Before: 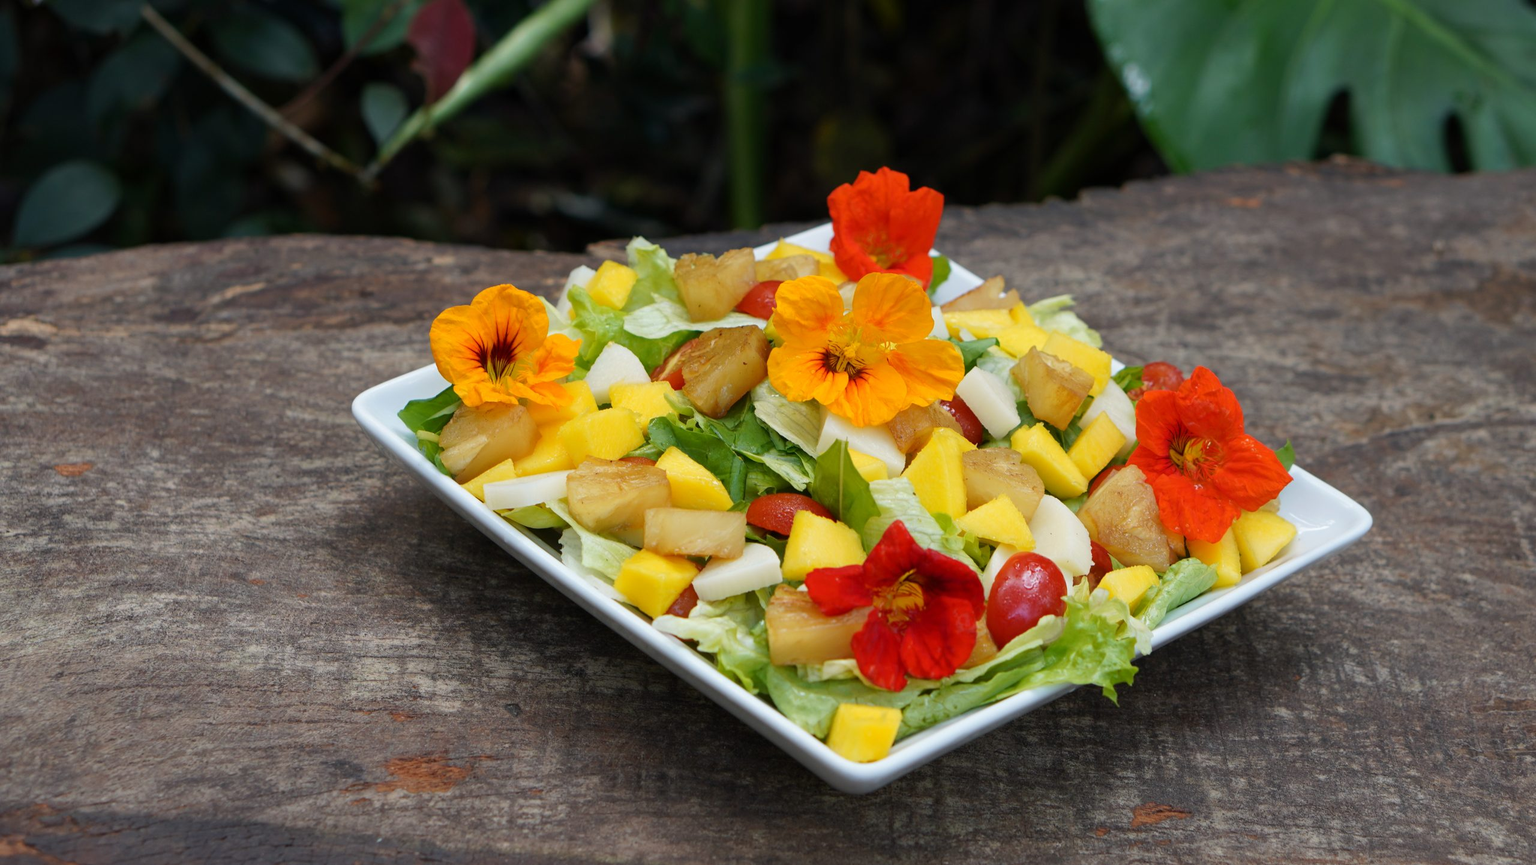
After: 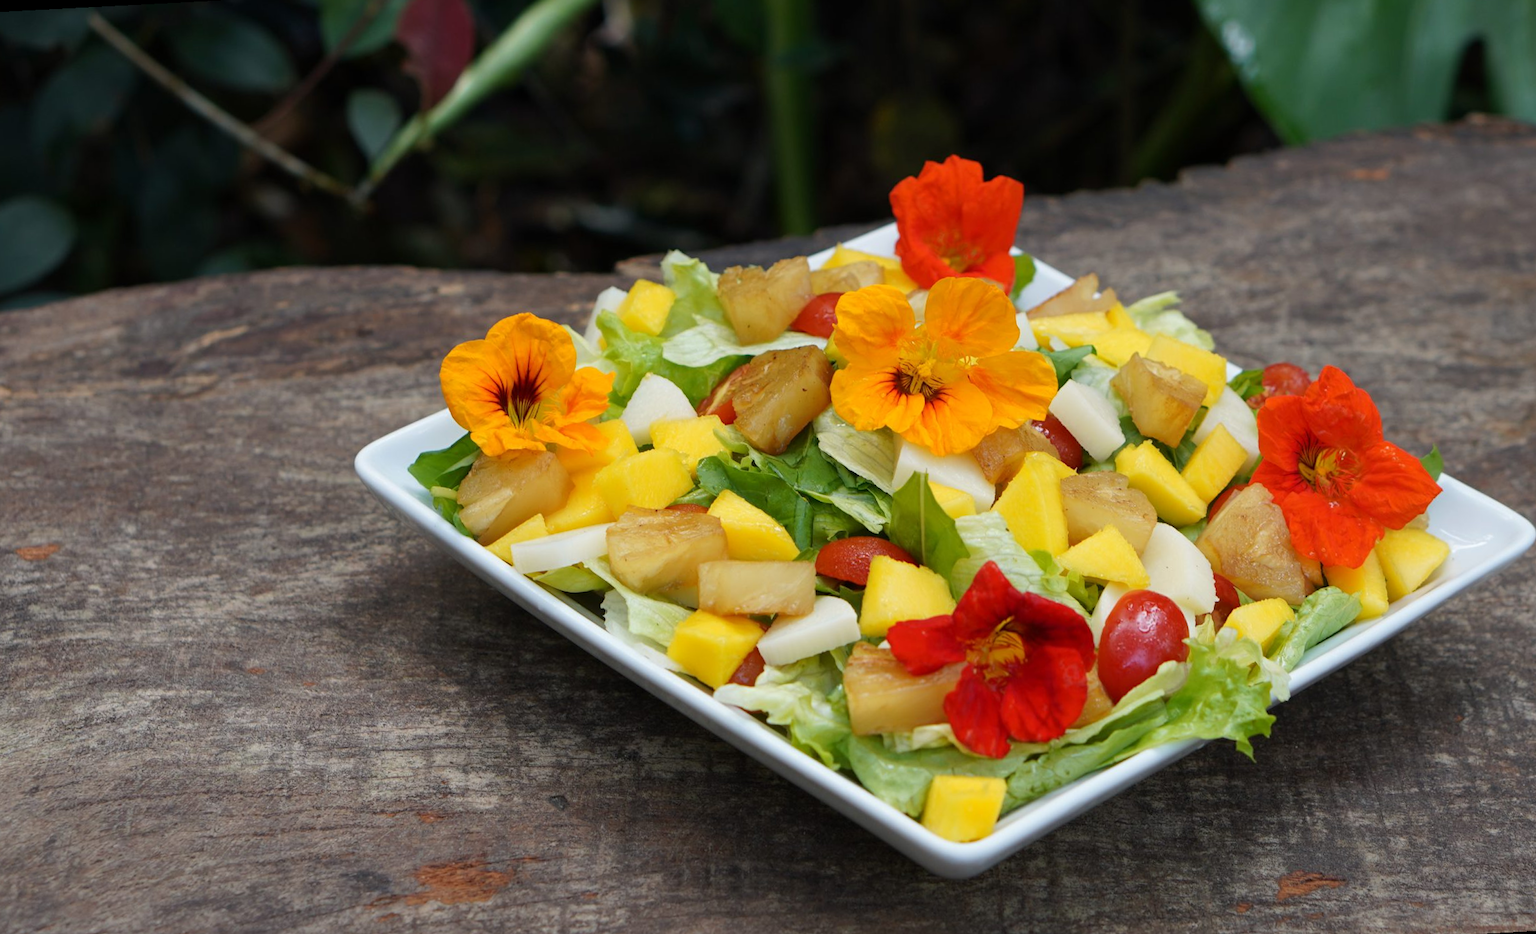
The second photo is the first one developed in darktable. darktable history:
crop and rotate: left 1.088%, right 8.807%
rotate and perspective: rotation -3°, crop left 0.031, crop right 0.968, crop top 0.07, crop bottom 0.93
